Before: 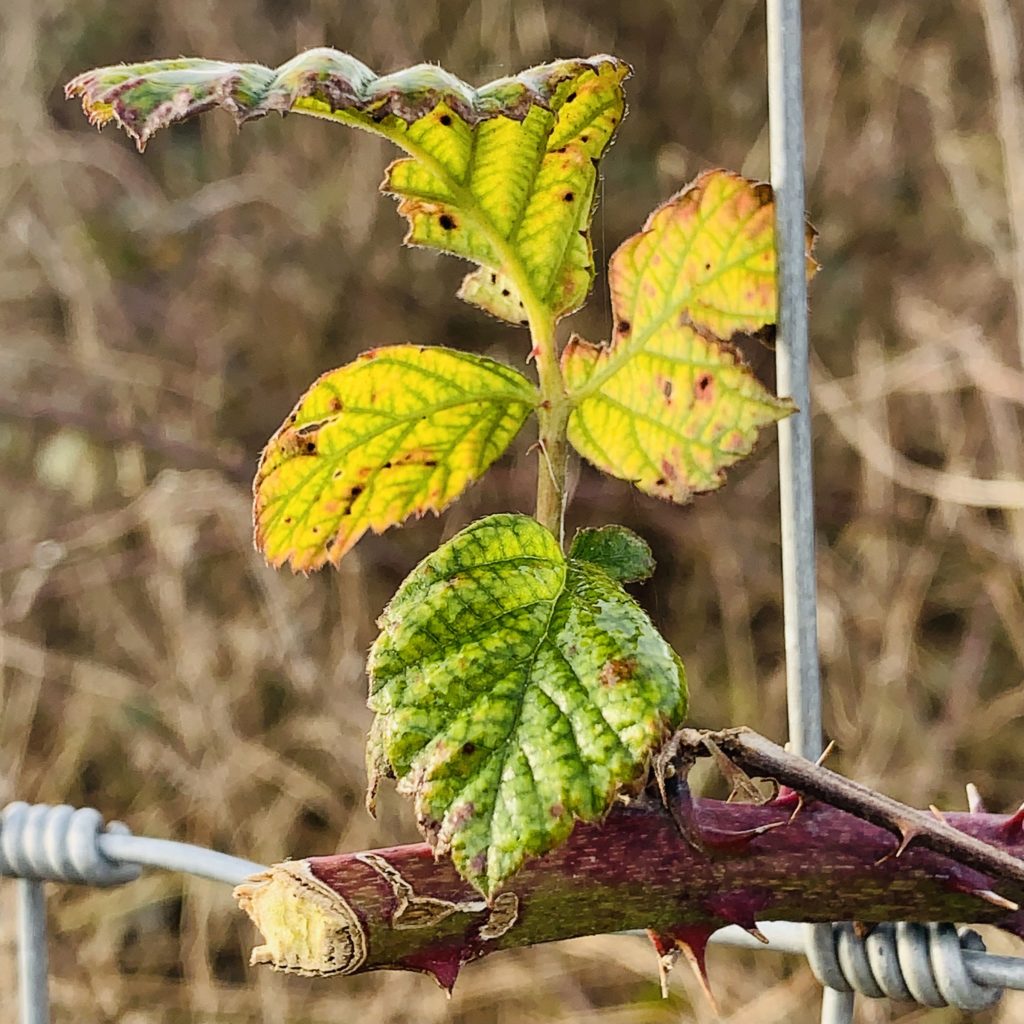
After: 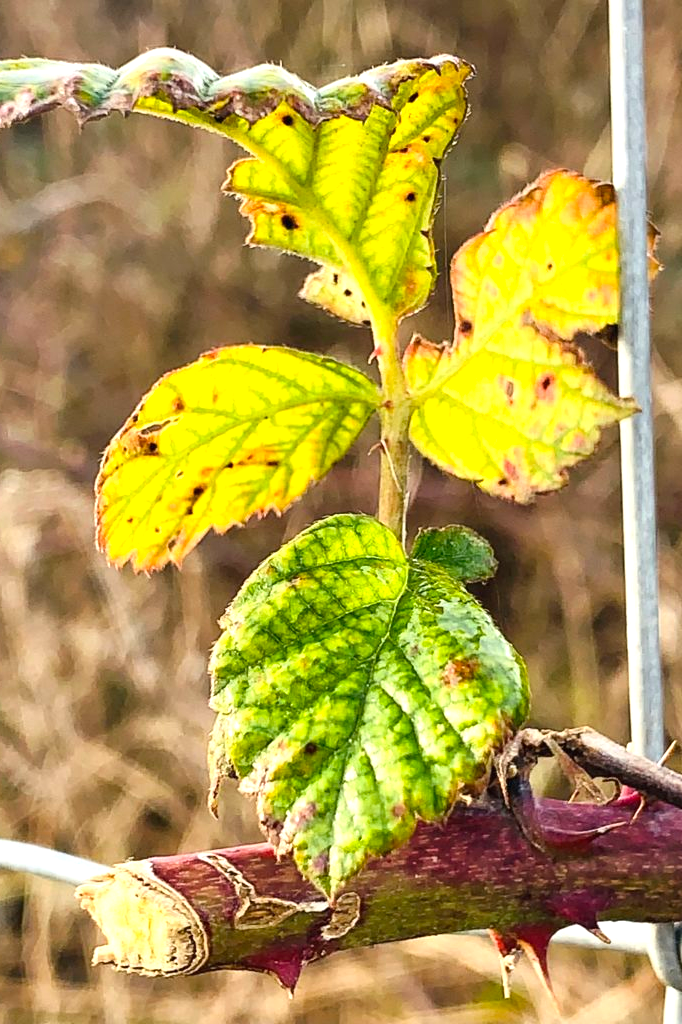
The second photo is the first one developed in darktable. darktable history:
crop: left 15.43%, right 17.885%
exposure: black level correction 0, exposure 0.696 EV, compensate highlight preservation false
